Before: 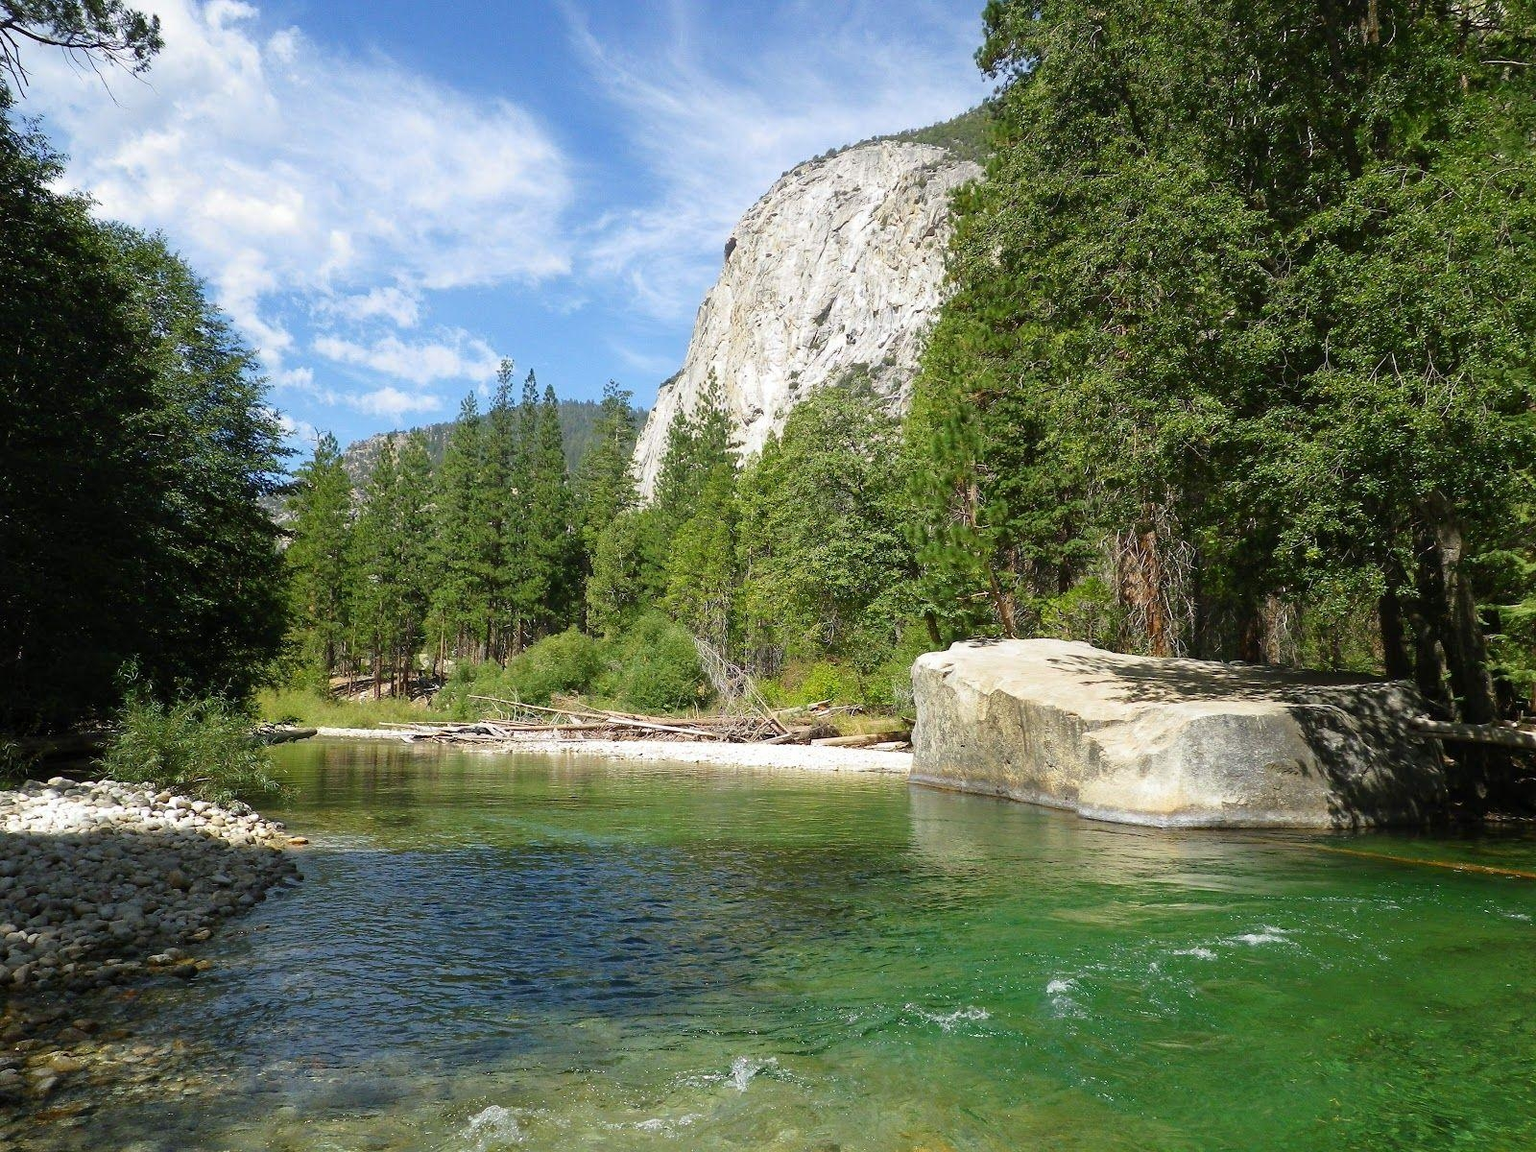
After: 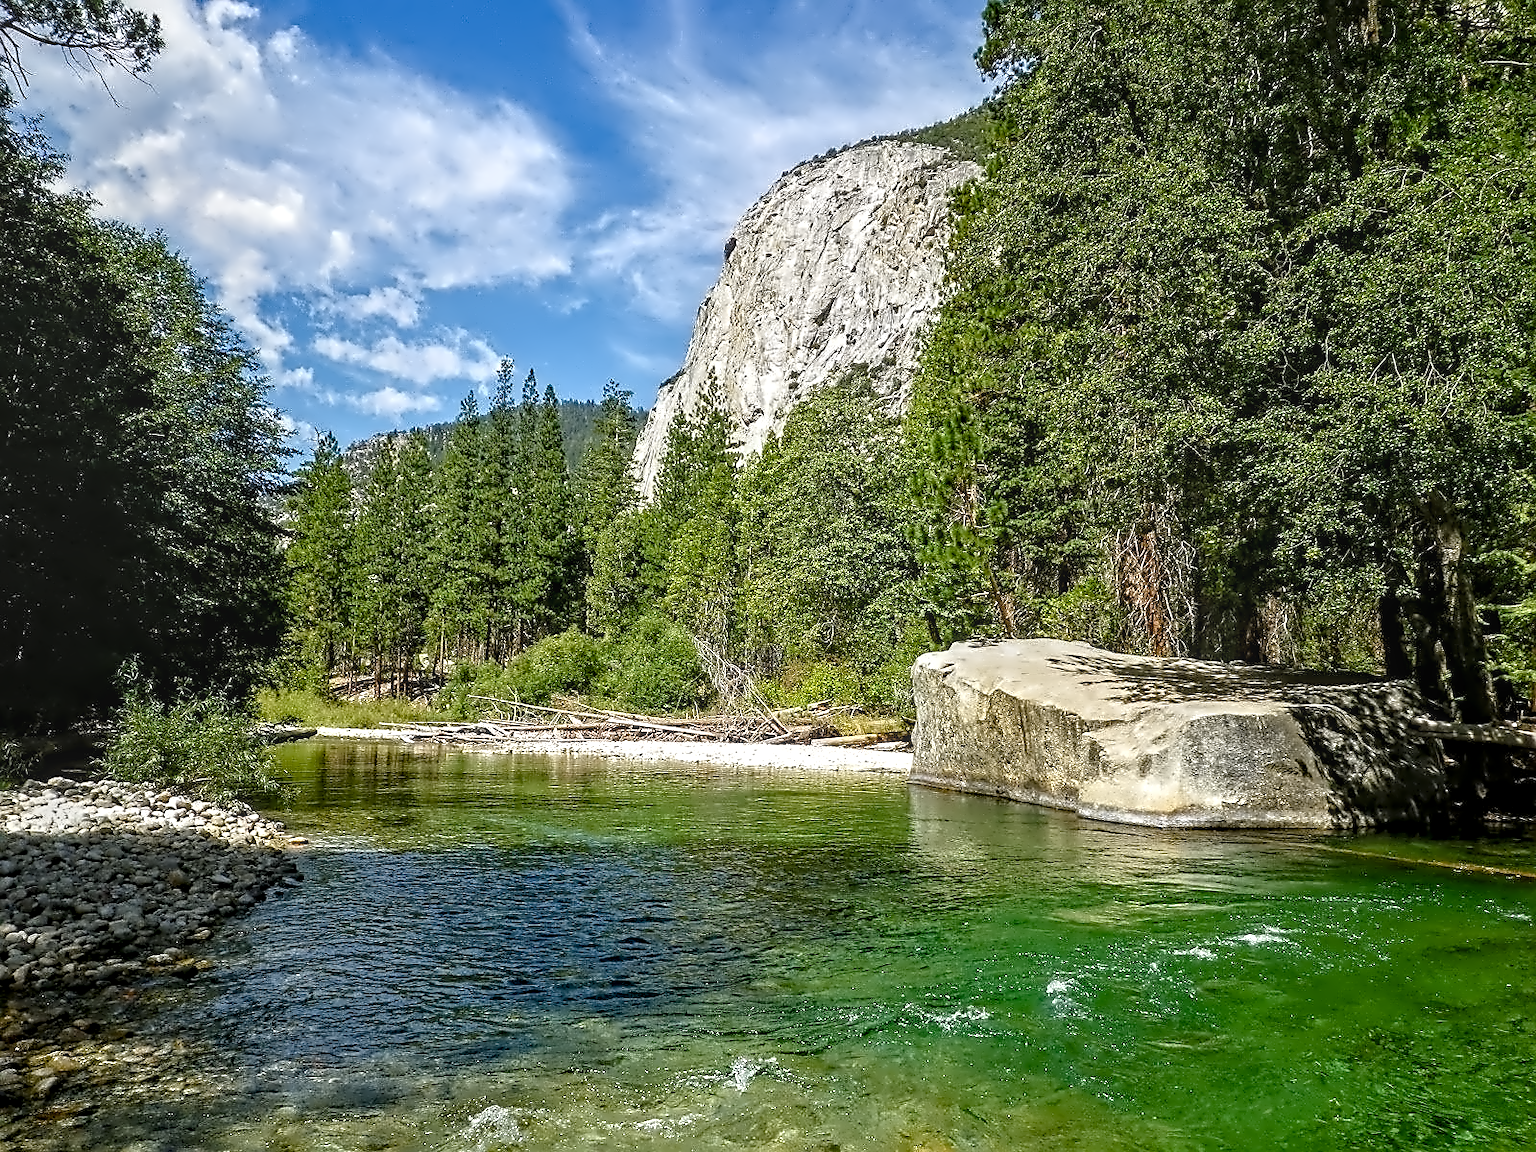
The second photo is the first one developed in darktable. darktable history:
contrast equalizer "denoise & sharpen": octaves 7, y [[0.5, 0.542, 0.583, 0.625, 0.667, 0.708], [0.5 ×6], [0.5 ×6], [0, 0.033, 0.067, 0.1, 0.133, 0.167], [0, 0.05, 0.1, 0.15, 0.2, 0.25]]
sharpen "sharpen": on, module defaults
haze removal: compatibility mode true, adaptive false
denoise (profiled): preserve shadows 1.3, scattering 0.018, a [-1, 0, 0], compensate highlight preservation false
color balance rgb "basic colorfulness: standard": perceptual saturation grading › global saturation 20%, perceptual saturation grading › highlights -25%, perceptual saturation grading › shadows 25%
local contrast "clarity": highlights 0%, shadows 0%, detail 133%
